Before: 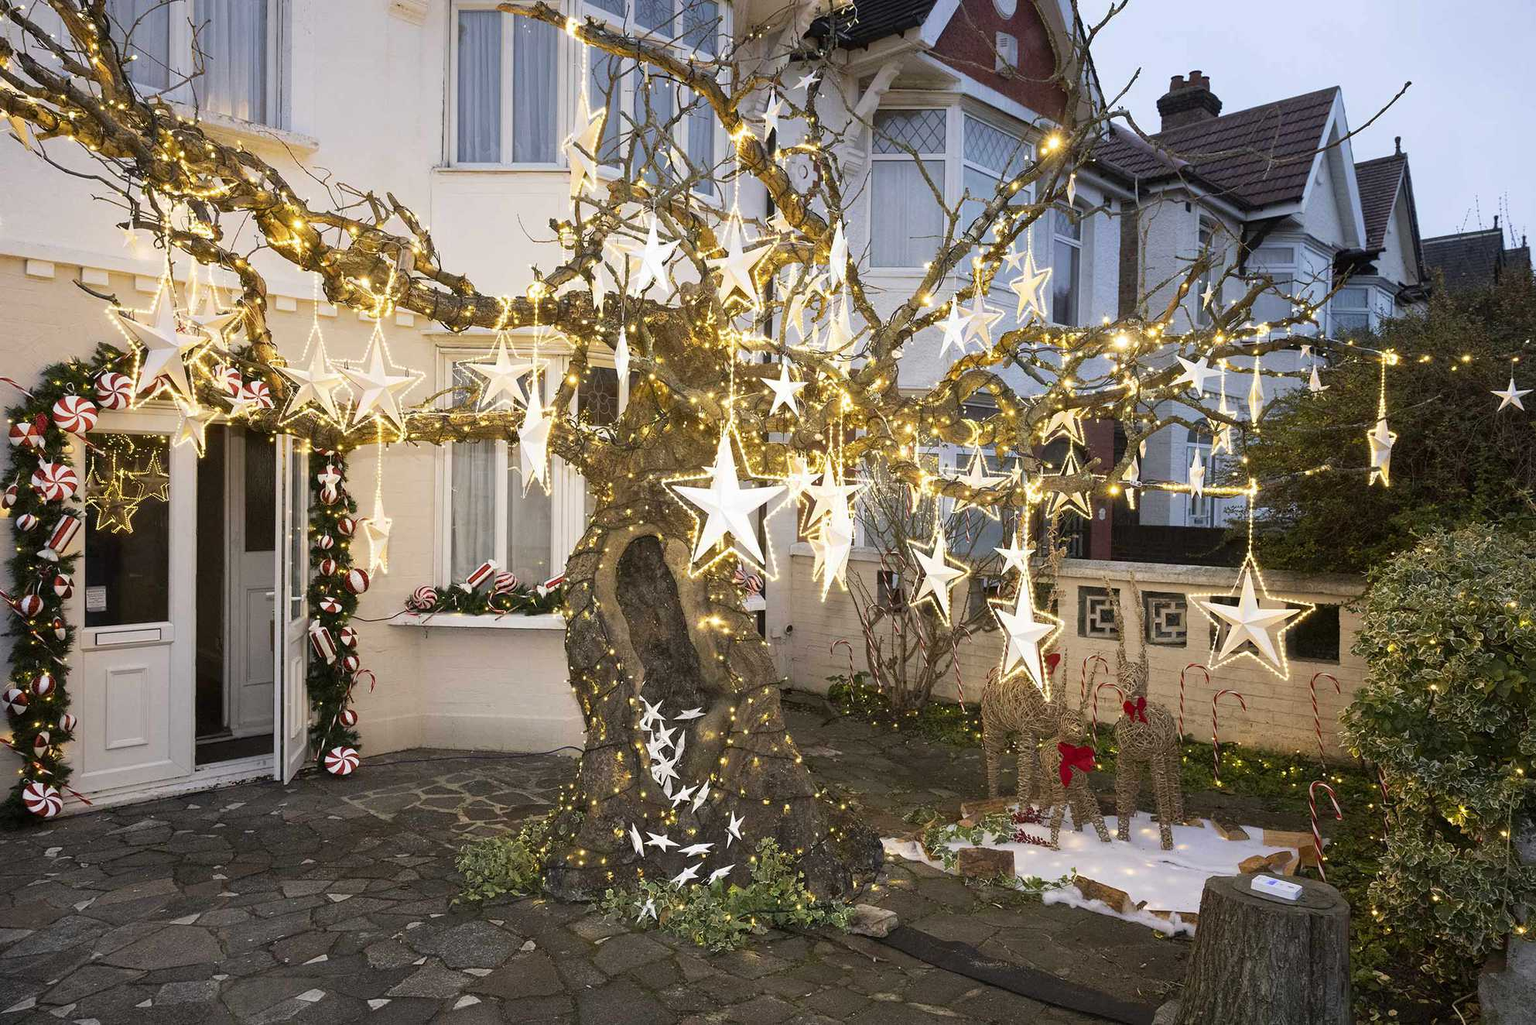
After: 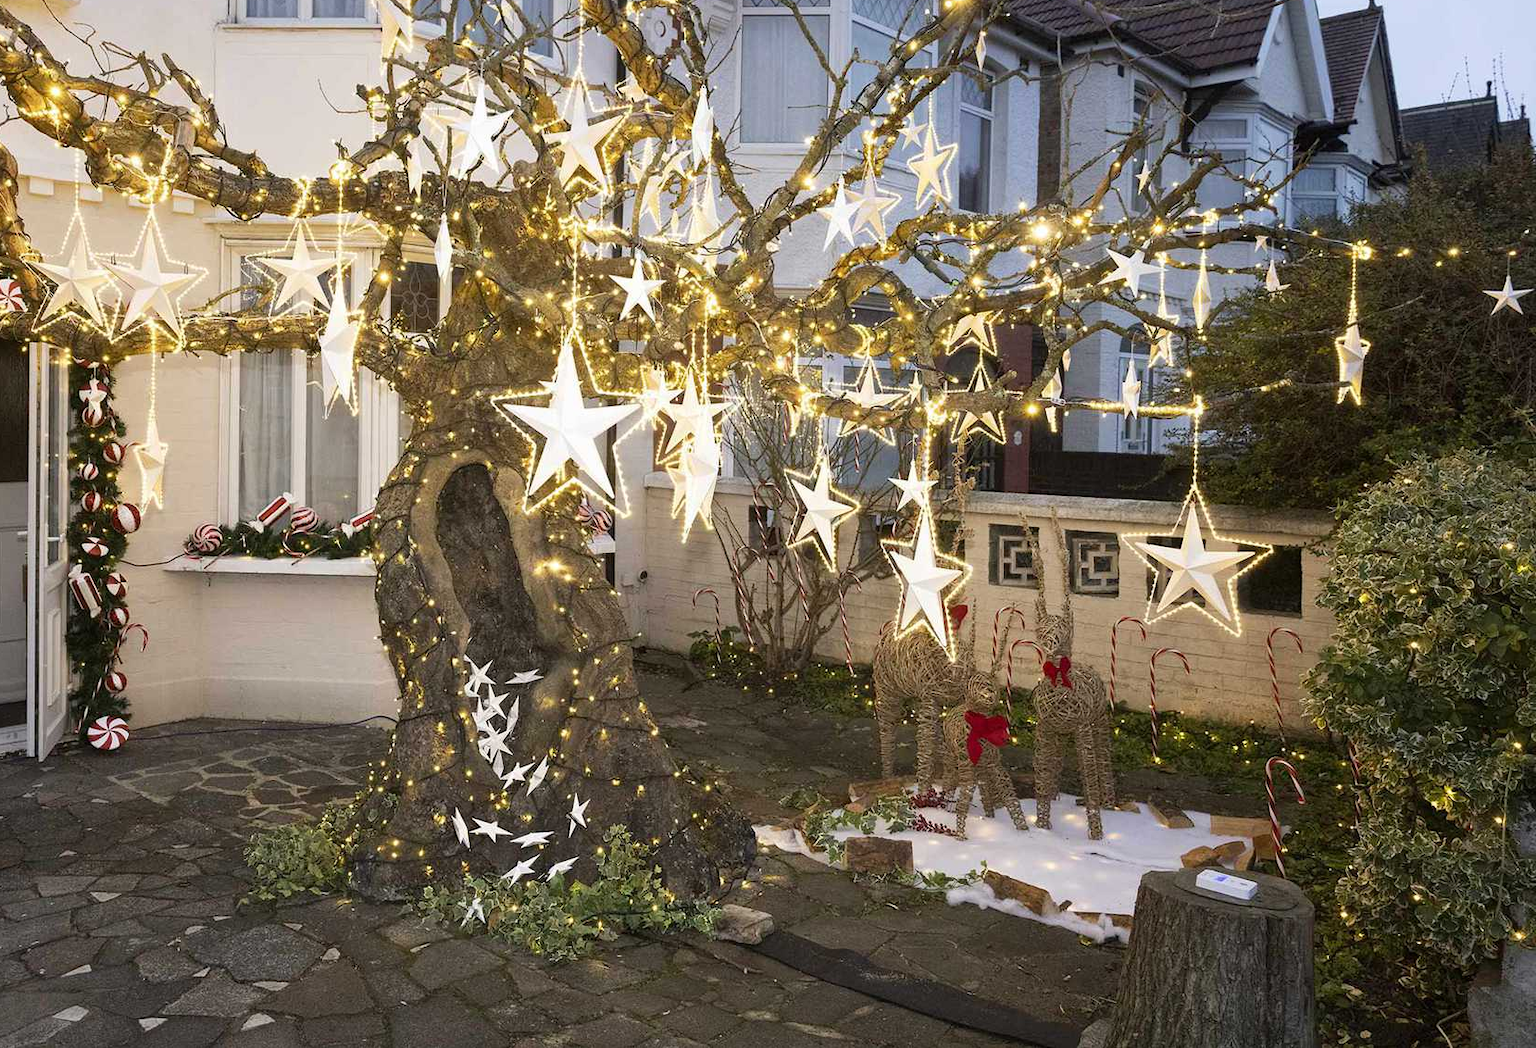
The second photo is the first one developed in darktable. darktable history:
crop: left 16.401%, top 14.435%
